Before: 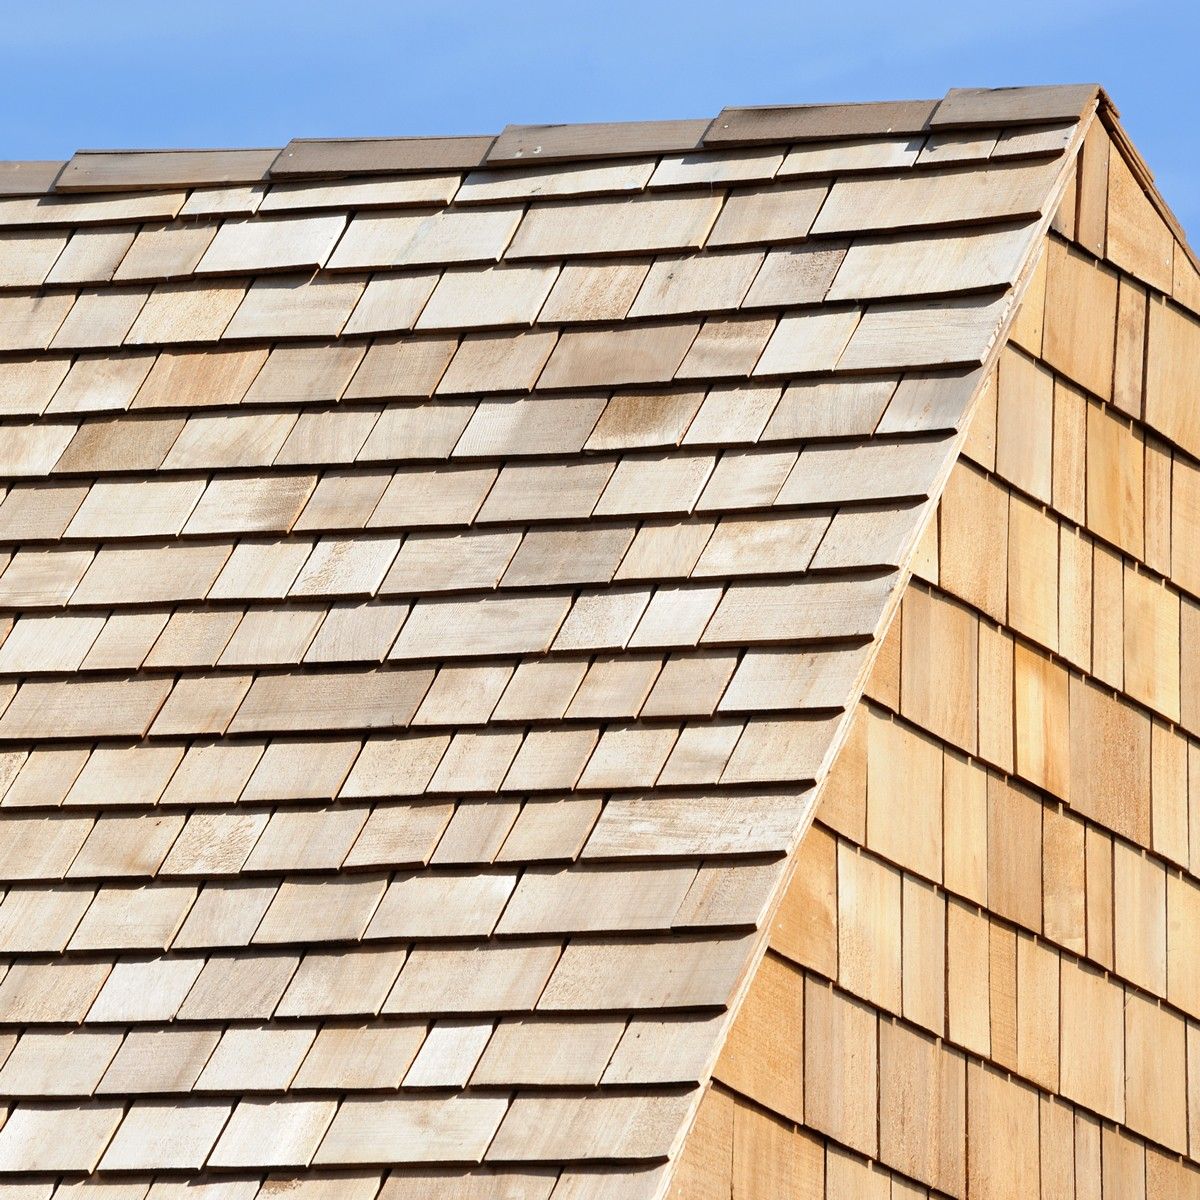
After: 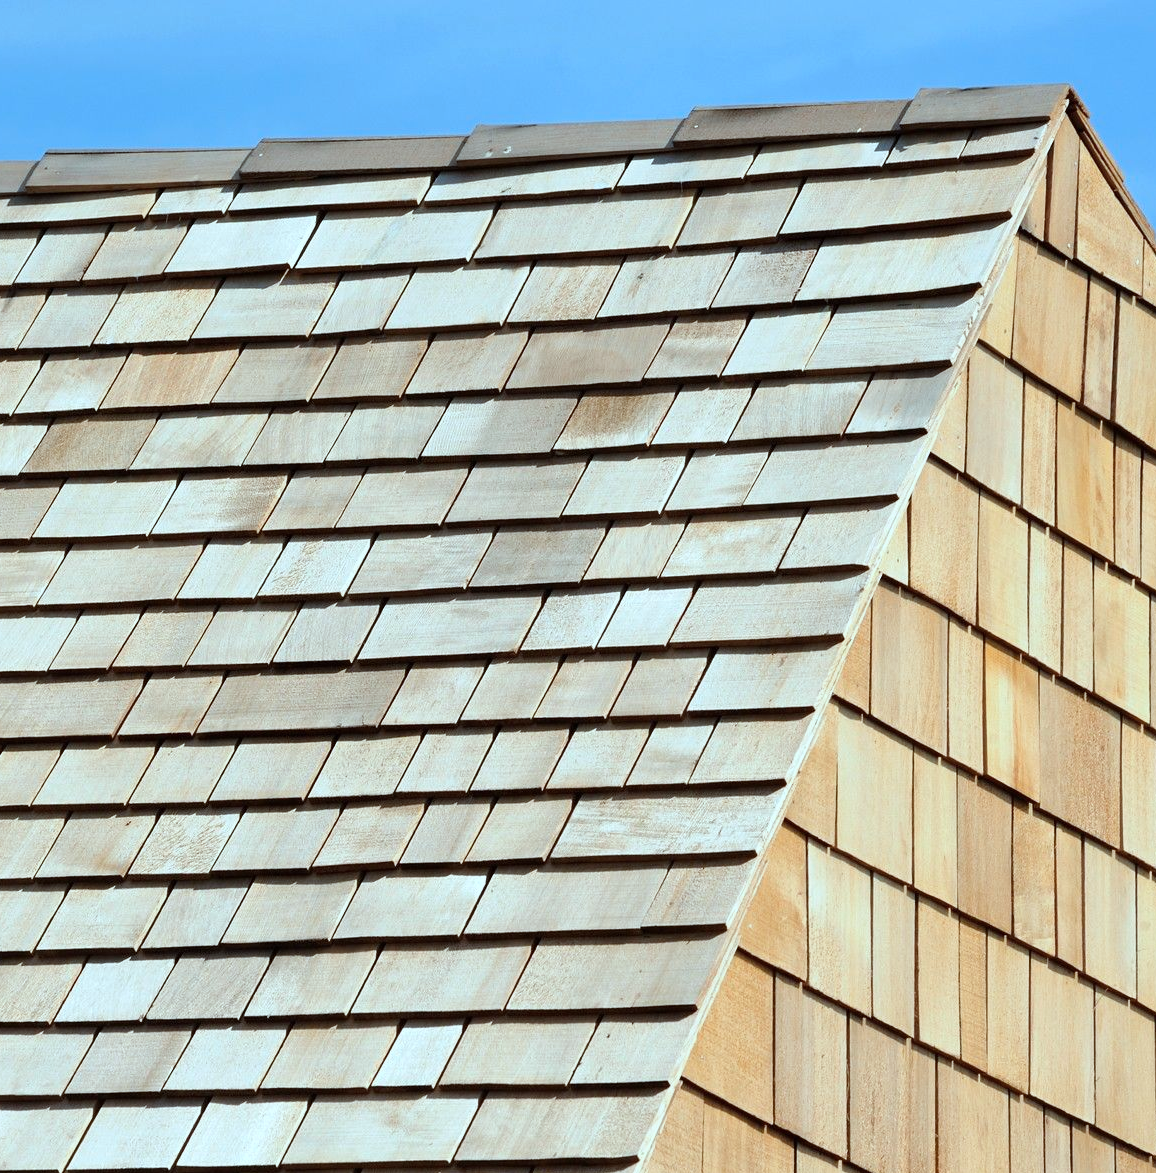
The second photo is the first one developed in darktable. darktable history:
crop and rotate: left 2.536%, right 1.107%, bottom 2.246%
color correction: highlights a* -10.04, highlights b* -10.37
